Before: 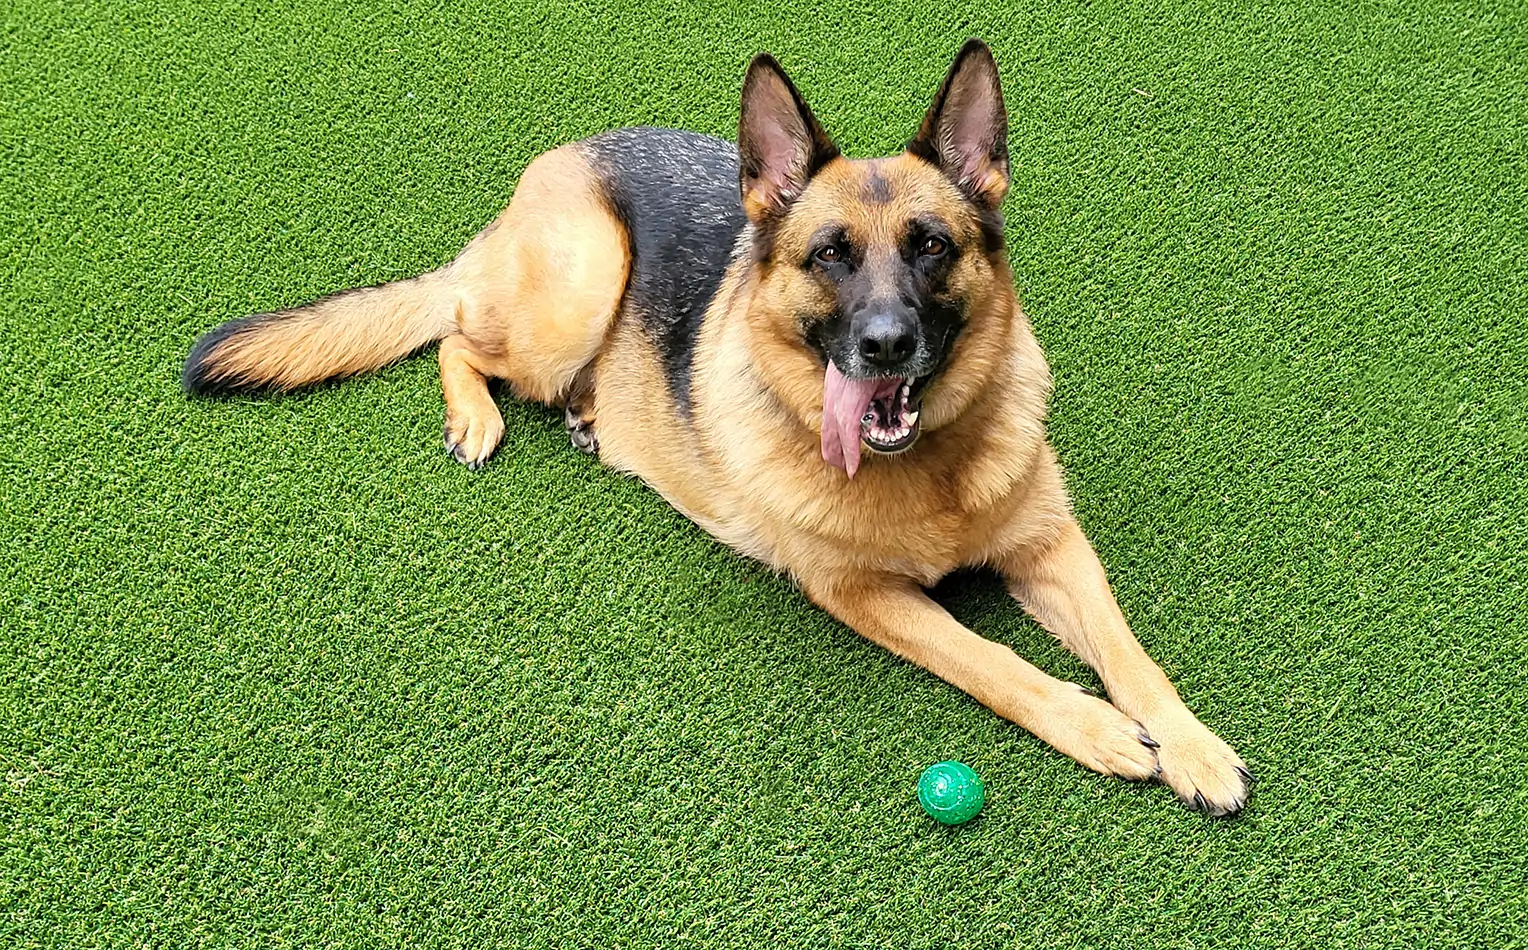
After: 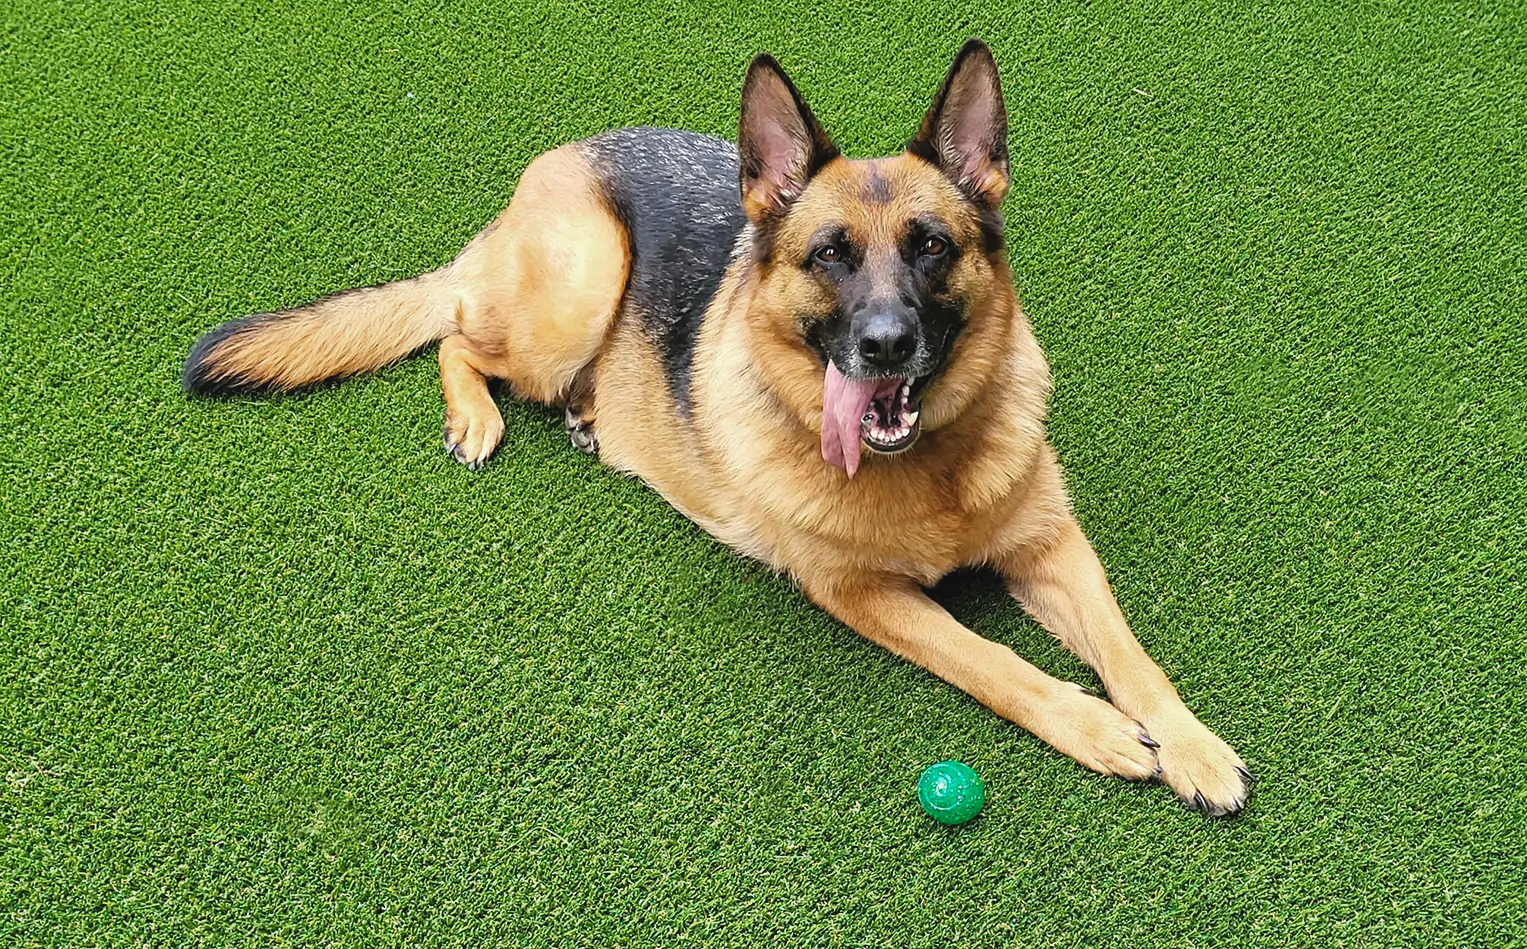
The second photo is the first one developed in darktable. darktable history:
color zones: curves: ch0 [(0, 0.444) (0.143, 0.442) (0.286, 0.441) (0.429, 0.441) (0.571, 0.441) (0.714, 0.441) (0.857, 0.442) (1, 0.444)]
exposure: black level correction -0.005, exposure 0.054 EV, compensate highlight preservation false
